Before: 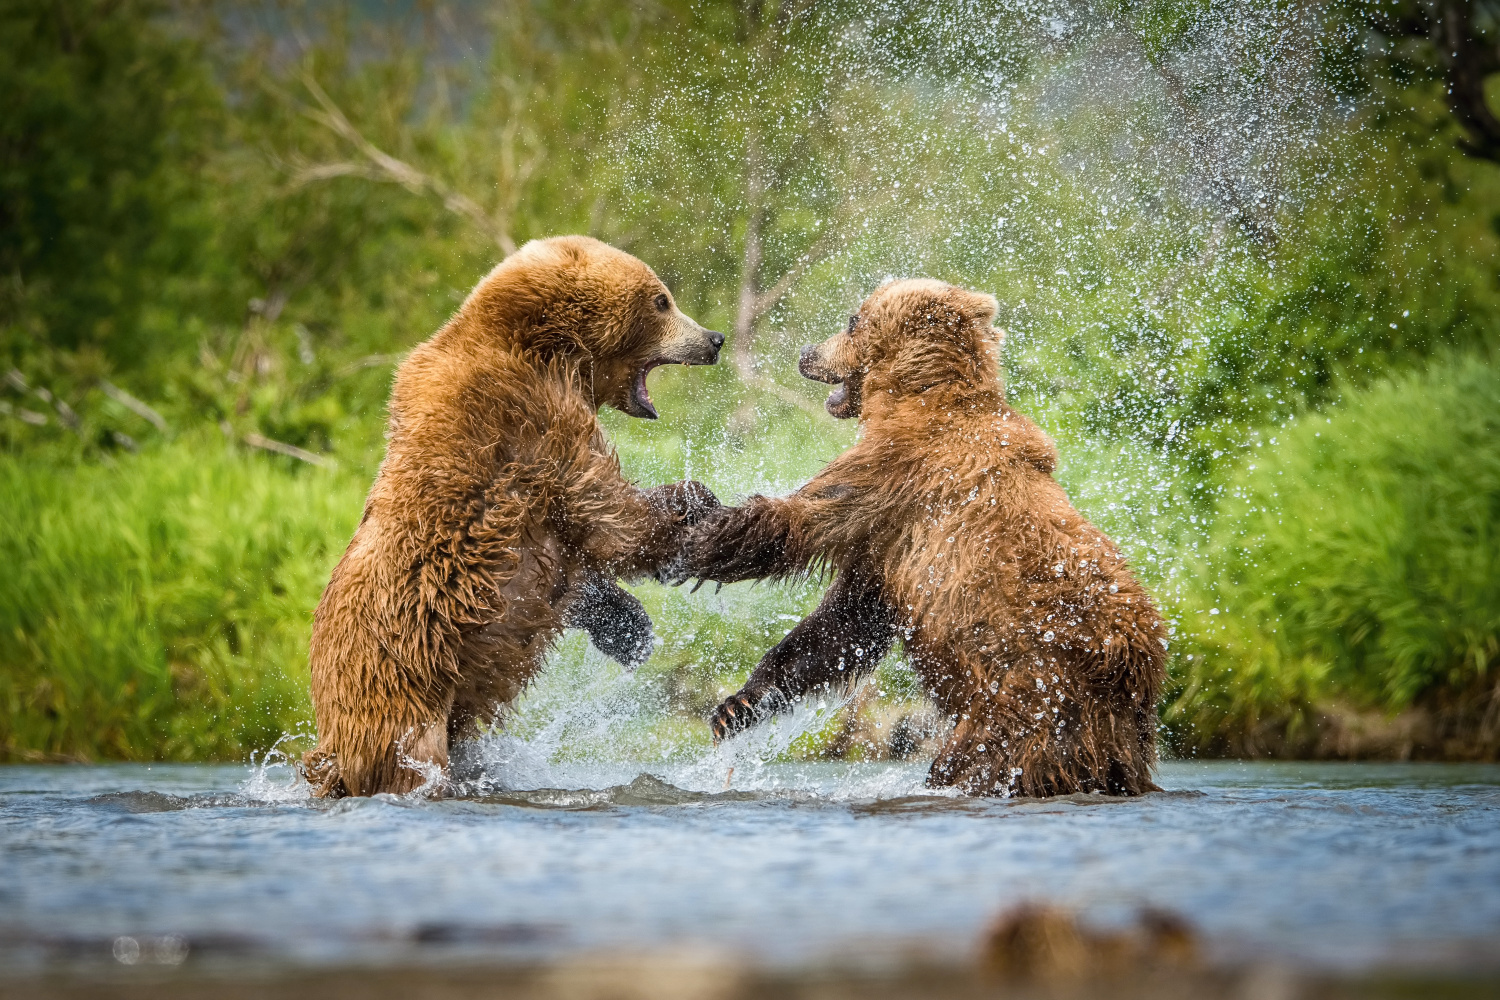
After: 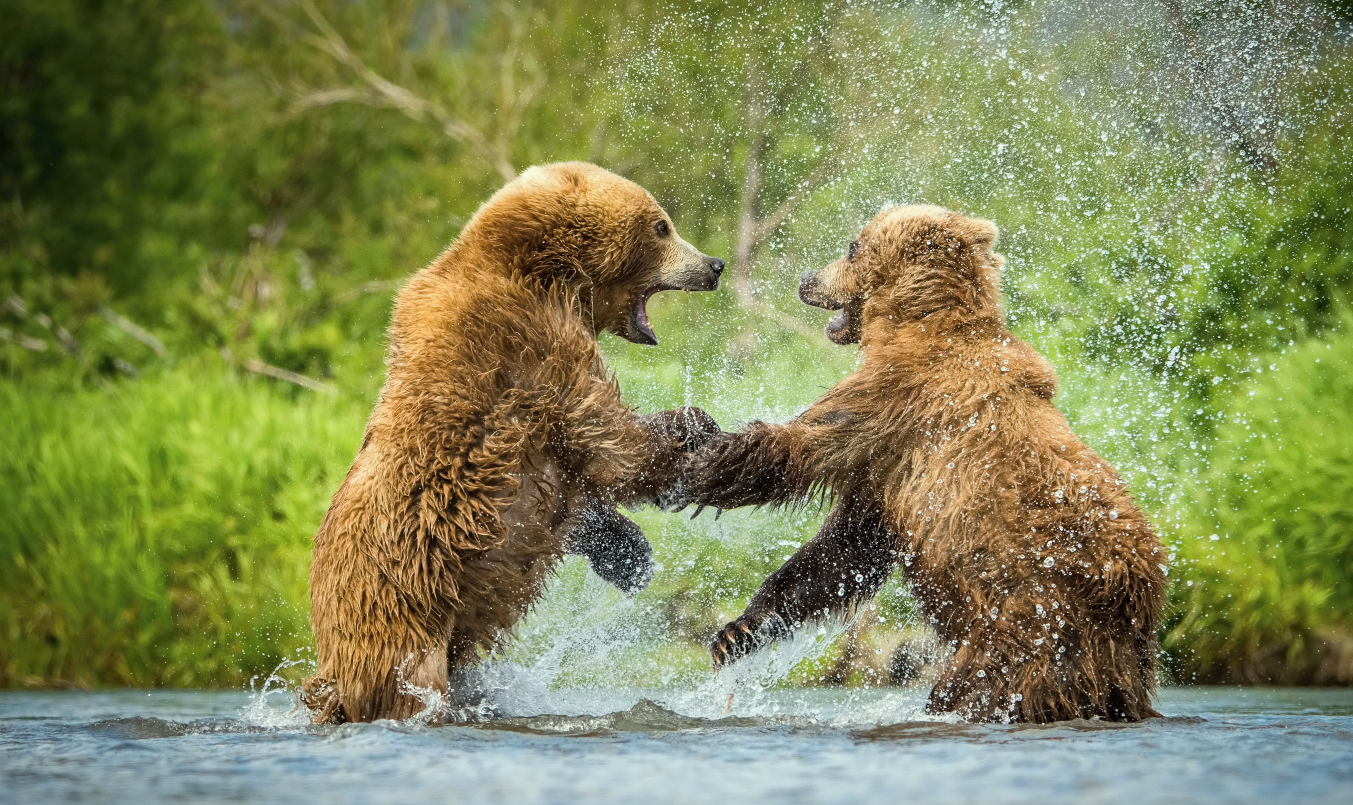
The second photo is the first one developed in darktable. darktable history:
crop: top 7.478%, right 9.762%, bottom 11.989%
color balance rgb: power › hue 170.15°, perceptual saturation grading › global saturation -2.985%, perceptual saturation grading › shadows -1.891%, global vibrance 16.732%, saturation formula JzAzBz (2021)
color correction: highlights a* -4.73, highlights b* 5.04, saturation 0.949
